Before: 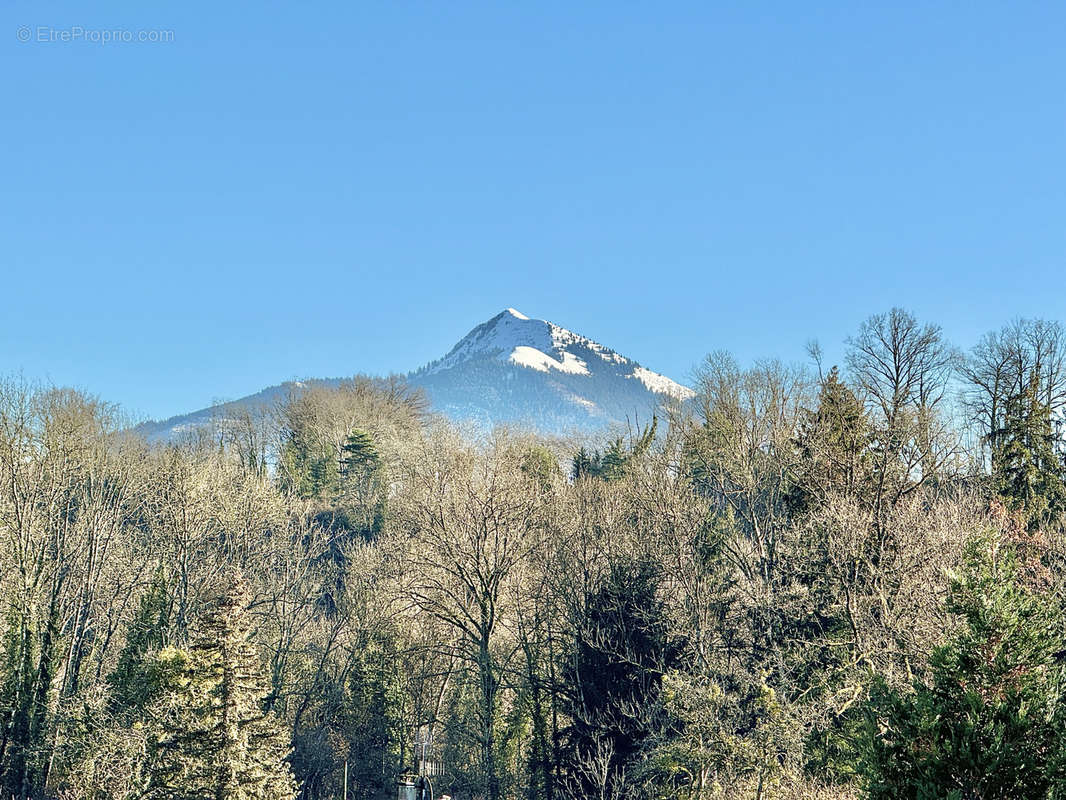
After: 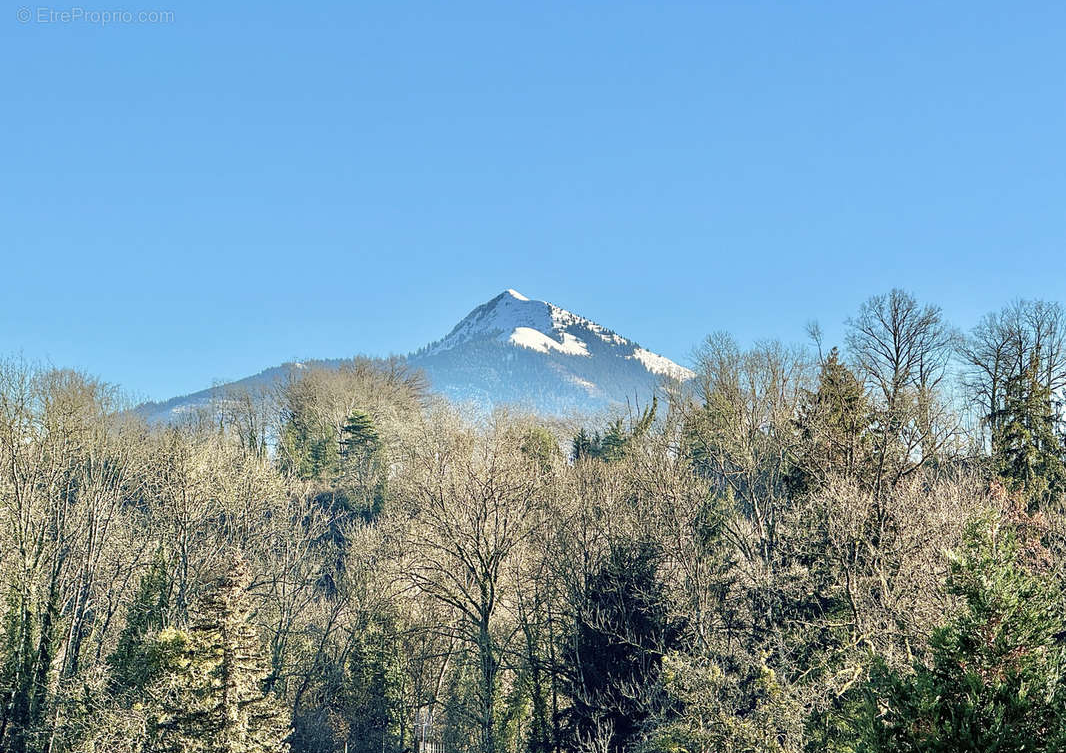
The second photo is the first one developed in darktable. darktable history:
crop and rotate: top 2.594%, bottom 3.209%
